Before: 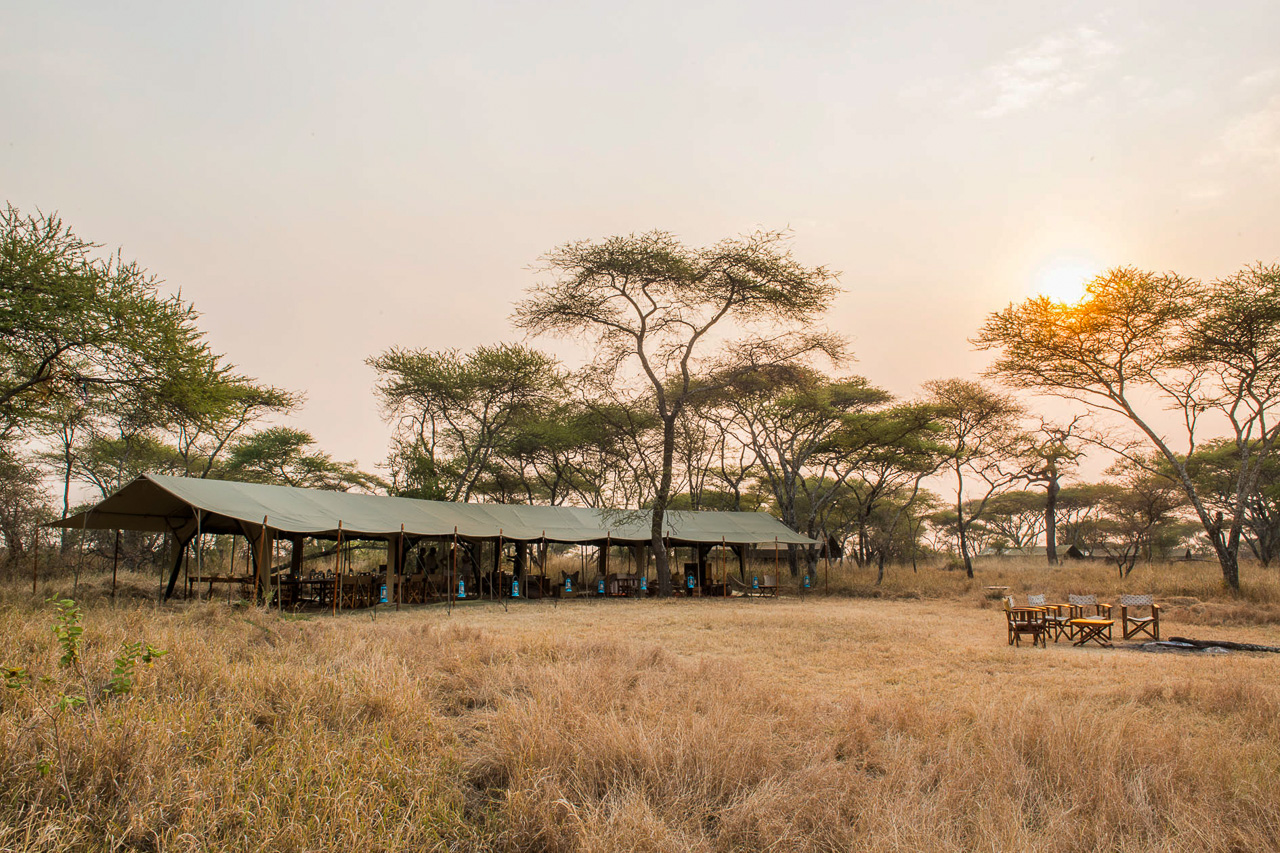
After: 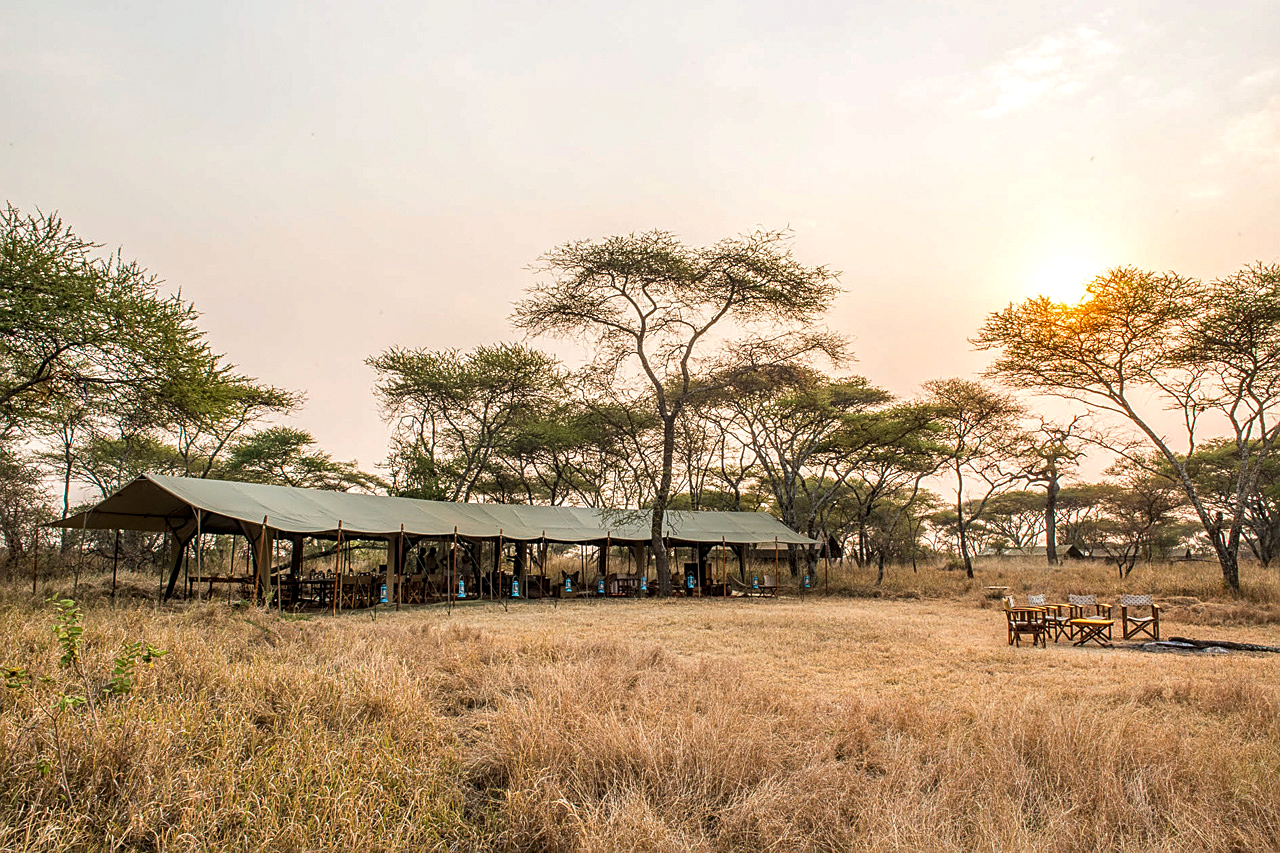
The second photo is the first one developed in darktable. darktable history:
sharpen: on, module defaults
local contrast: detail 130%
exposure: exposure 0.203 EV, compensate highlight preservation false
